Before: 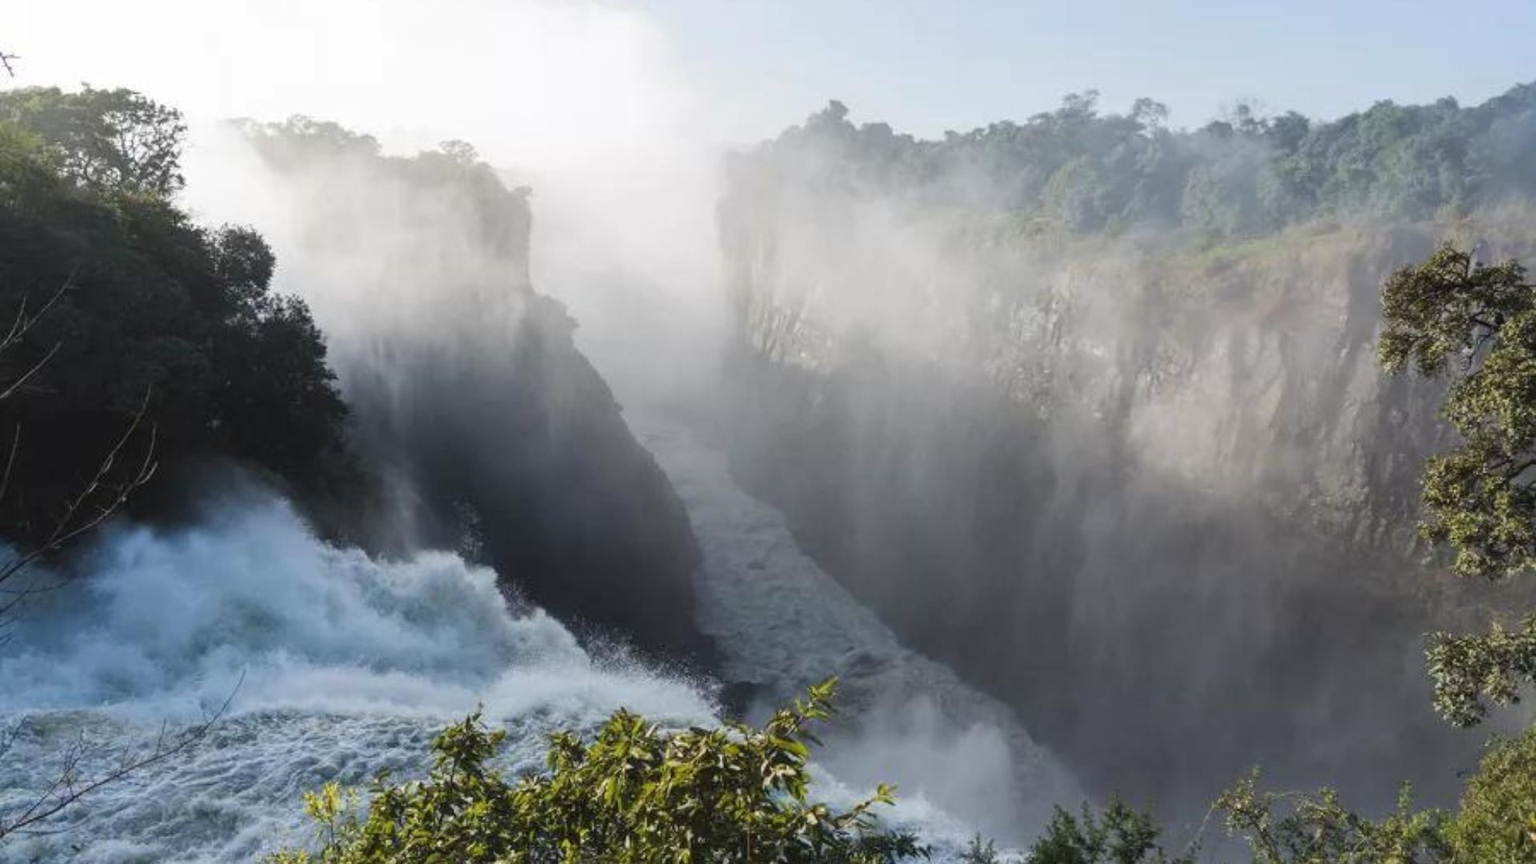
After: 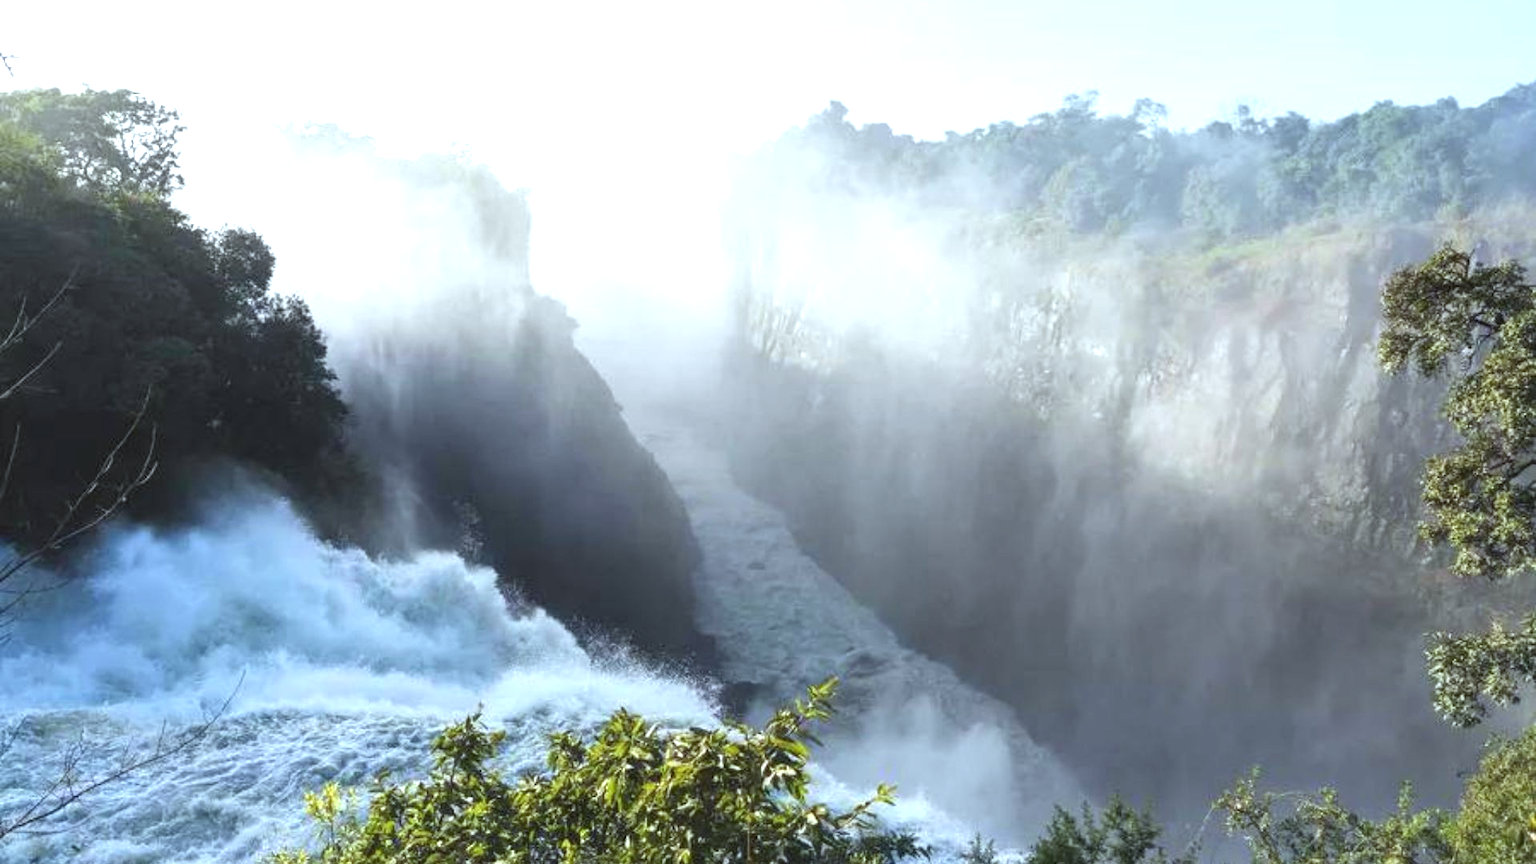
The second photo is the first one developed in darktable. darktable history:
exposure: black level correction 0, exposure 0.9 EV, compensate highlight preservation false
white balance: red 0.925, blue 1.046
